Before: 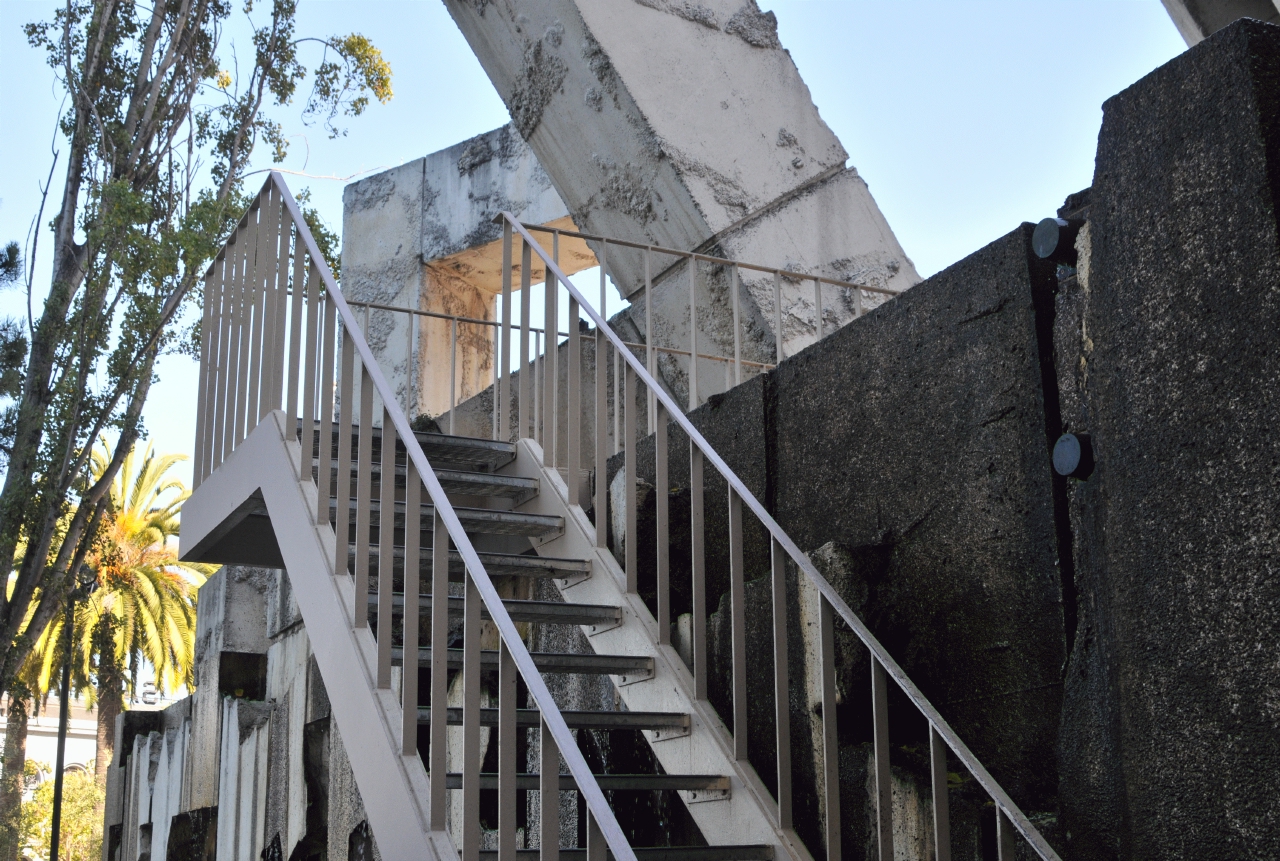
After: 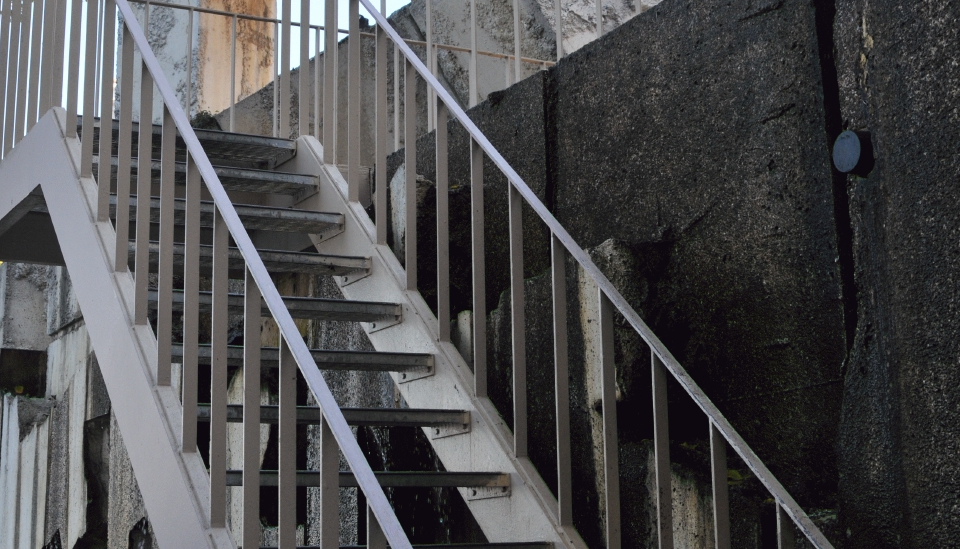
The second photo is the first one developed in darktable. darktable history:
crop and rotate: left 17.227%, top 35.217%, right 7.761%, bottom 0.909%
